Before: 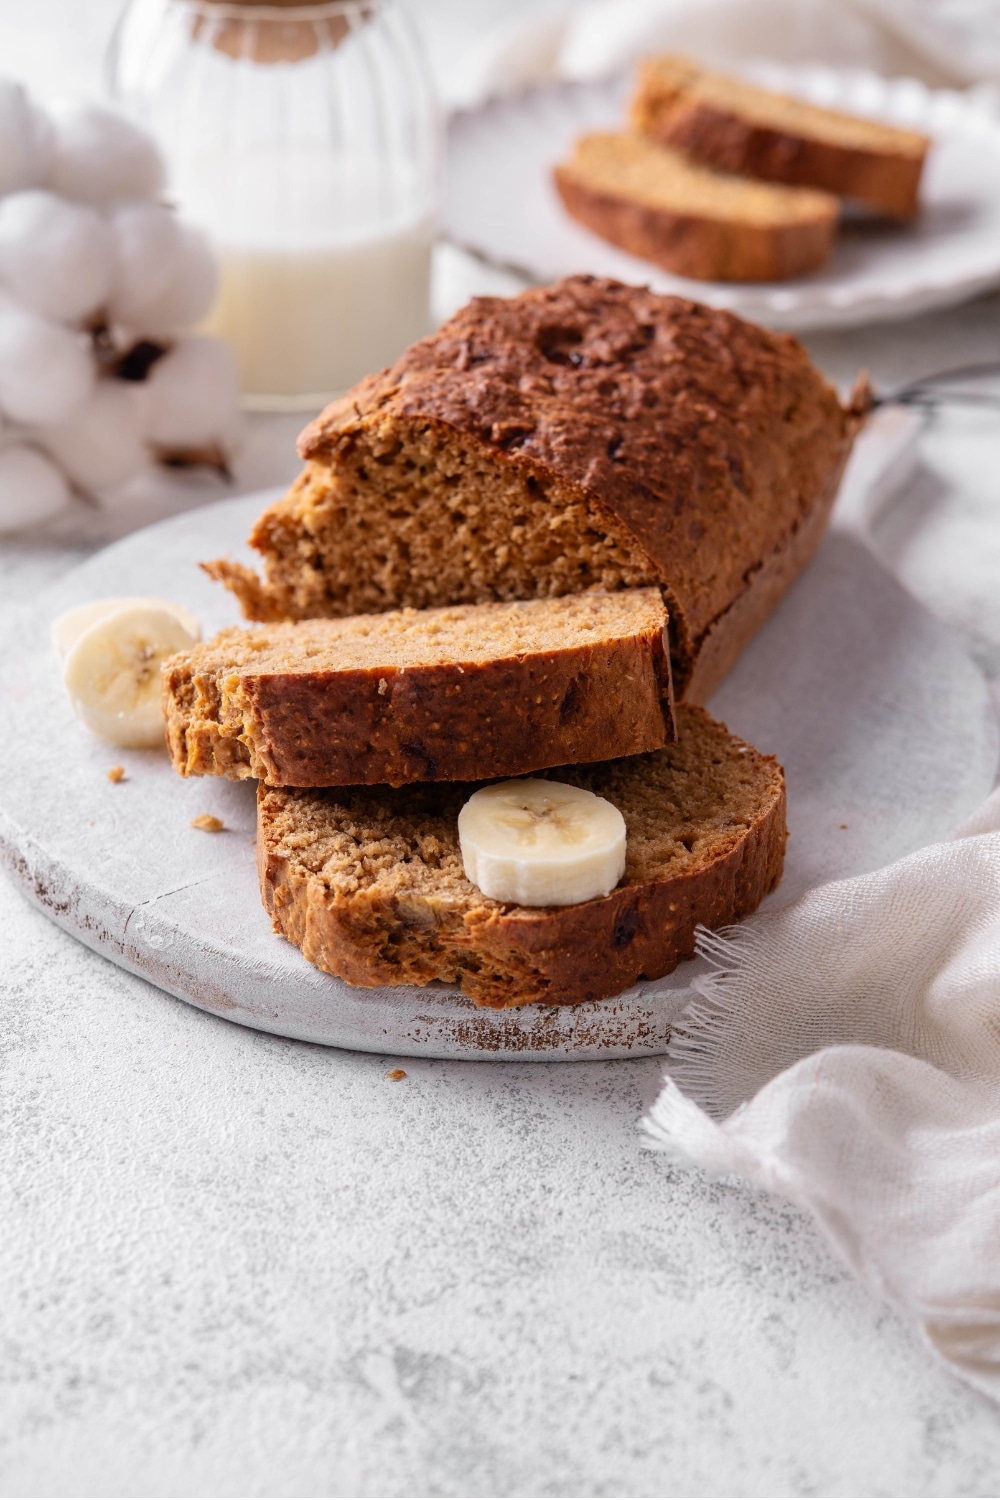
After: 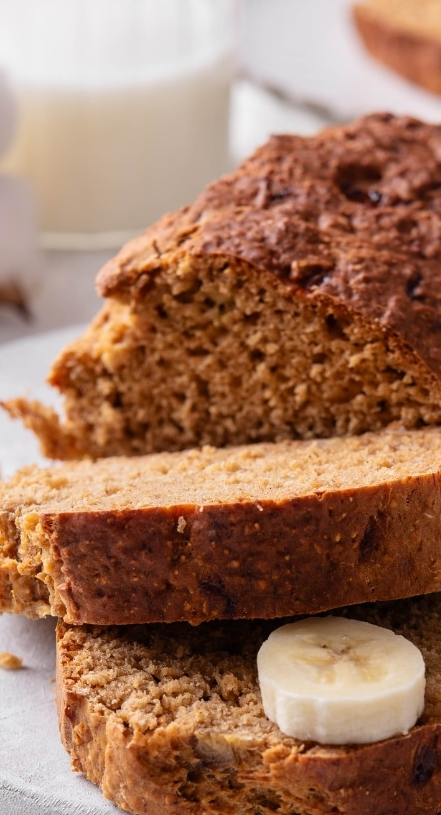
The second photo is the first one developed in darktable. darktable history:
crop: left 20.13%, top 10.845%, right 35.639%, bottom 34.814%
